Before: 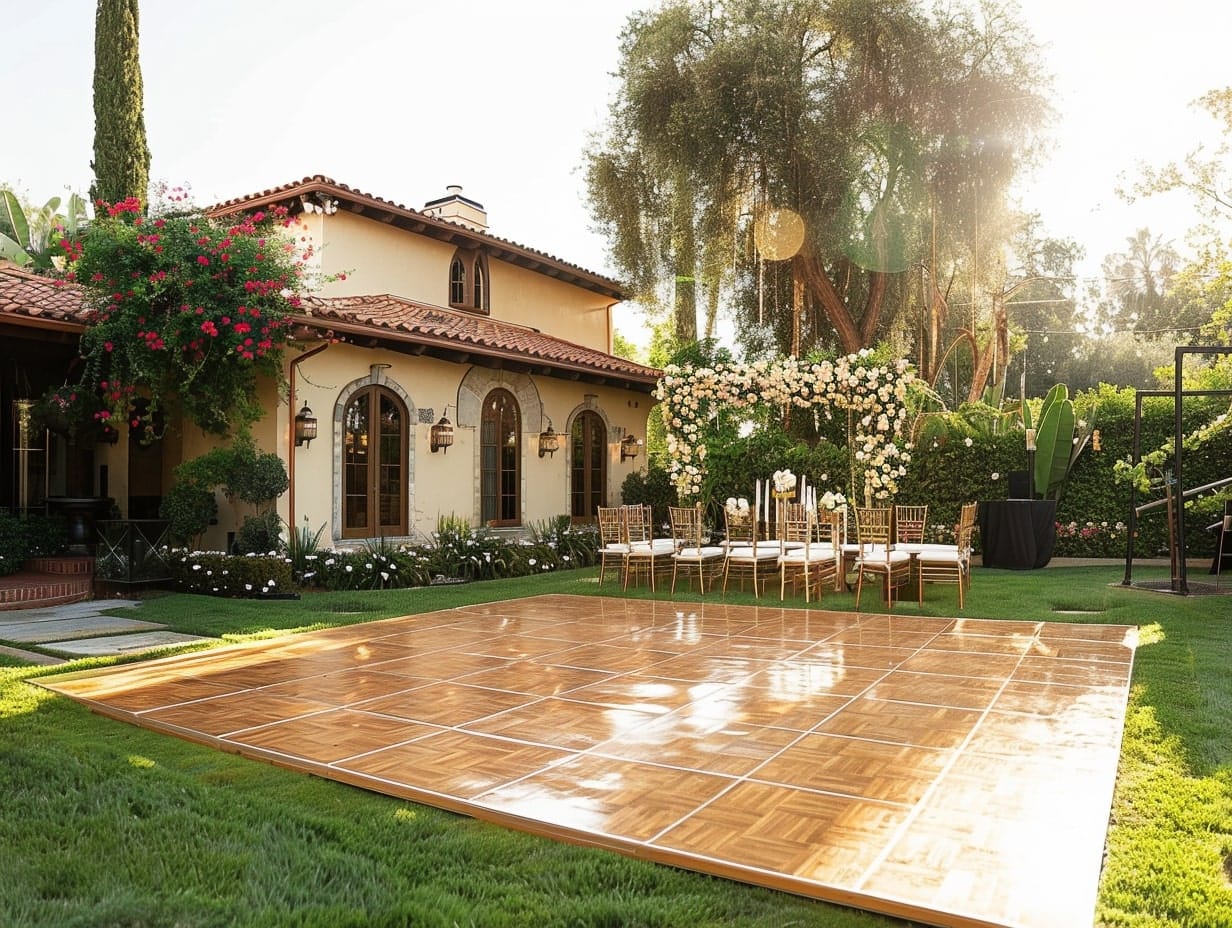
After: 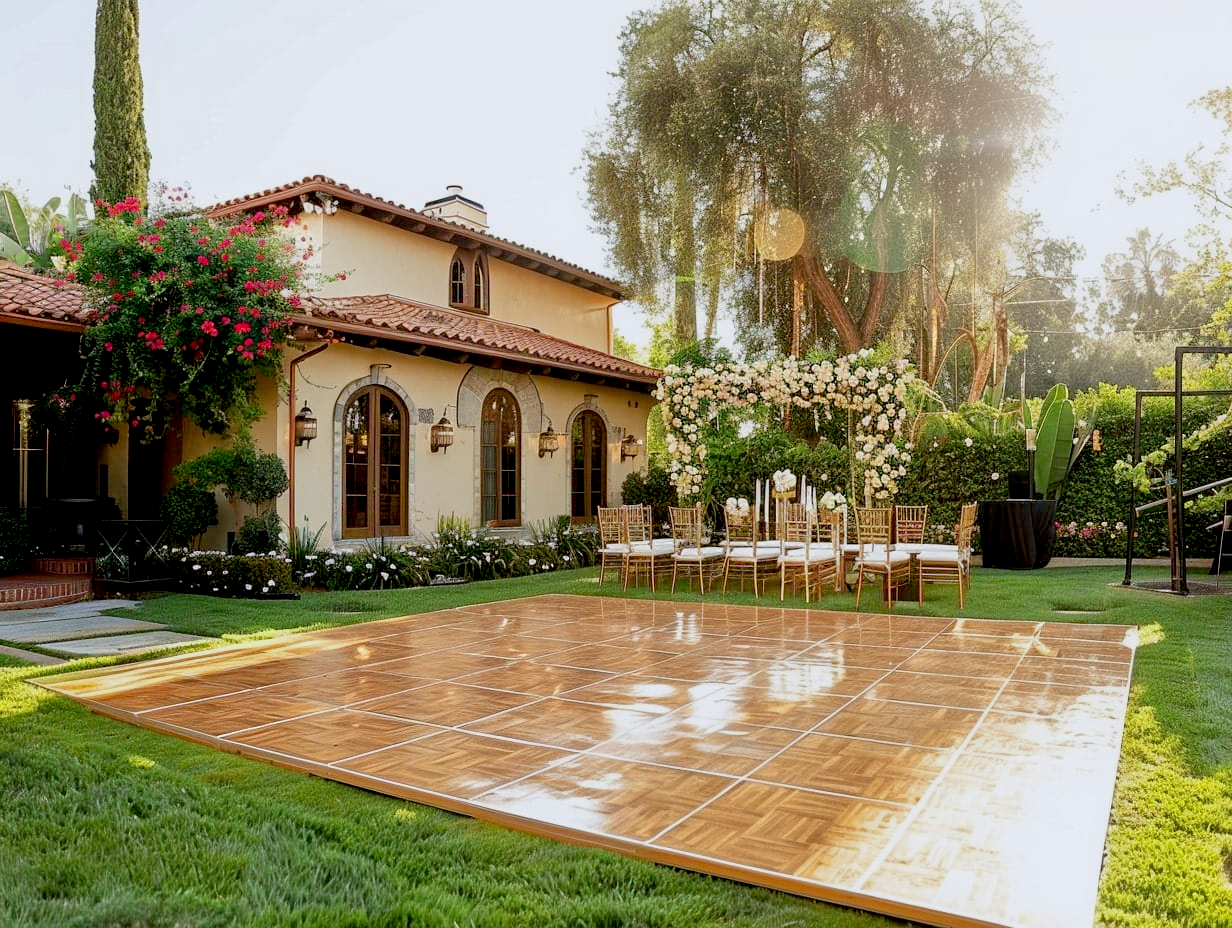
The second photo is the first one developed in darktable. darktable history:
tone equalizer: -8 EV -0.002 EV, -7 EV 0.005 EV, -6 EV -0.008 EV, -5 EV 0.007 EV, -4 EV -0.042 EV, -3 EV -0.233 EV, -2 EV -0.662 EV, -1 EV -0.983 EV, +0 EV -0.969 EV, smoothing diameter 2%, edges refinement/feathering 20, mask exposure compensation -1.57 EV, filter diffusion 5
exposure: black level correction 0.012, exposure 0.7 EV, compensate exposure bias true, compensate highlight preservation false
white balance: red 0.98, blue 1.034
